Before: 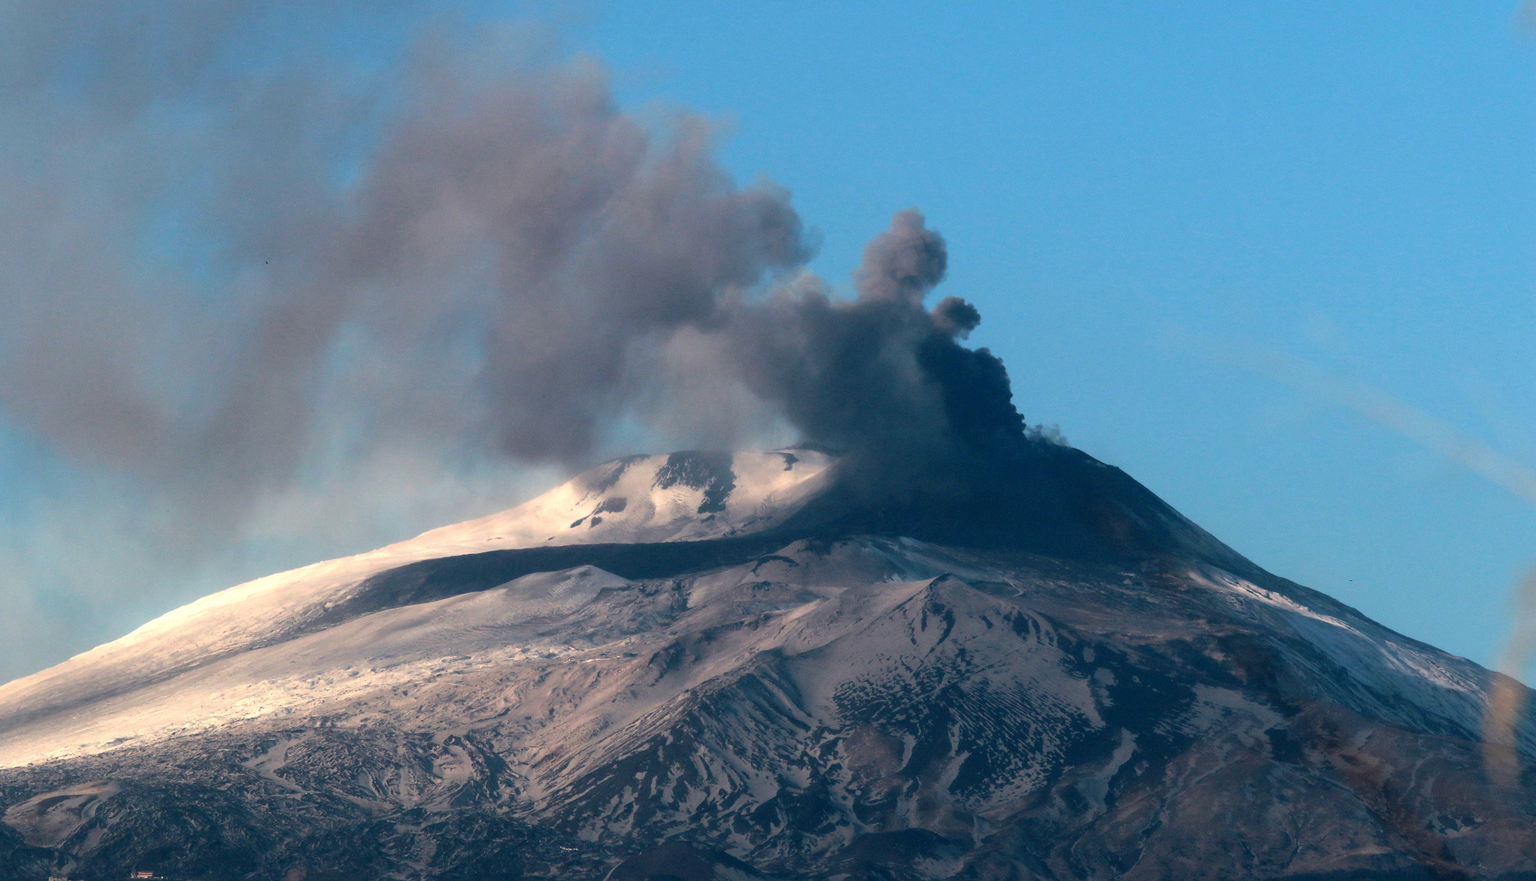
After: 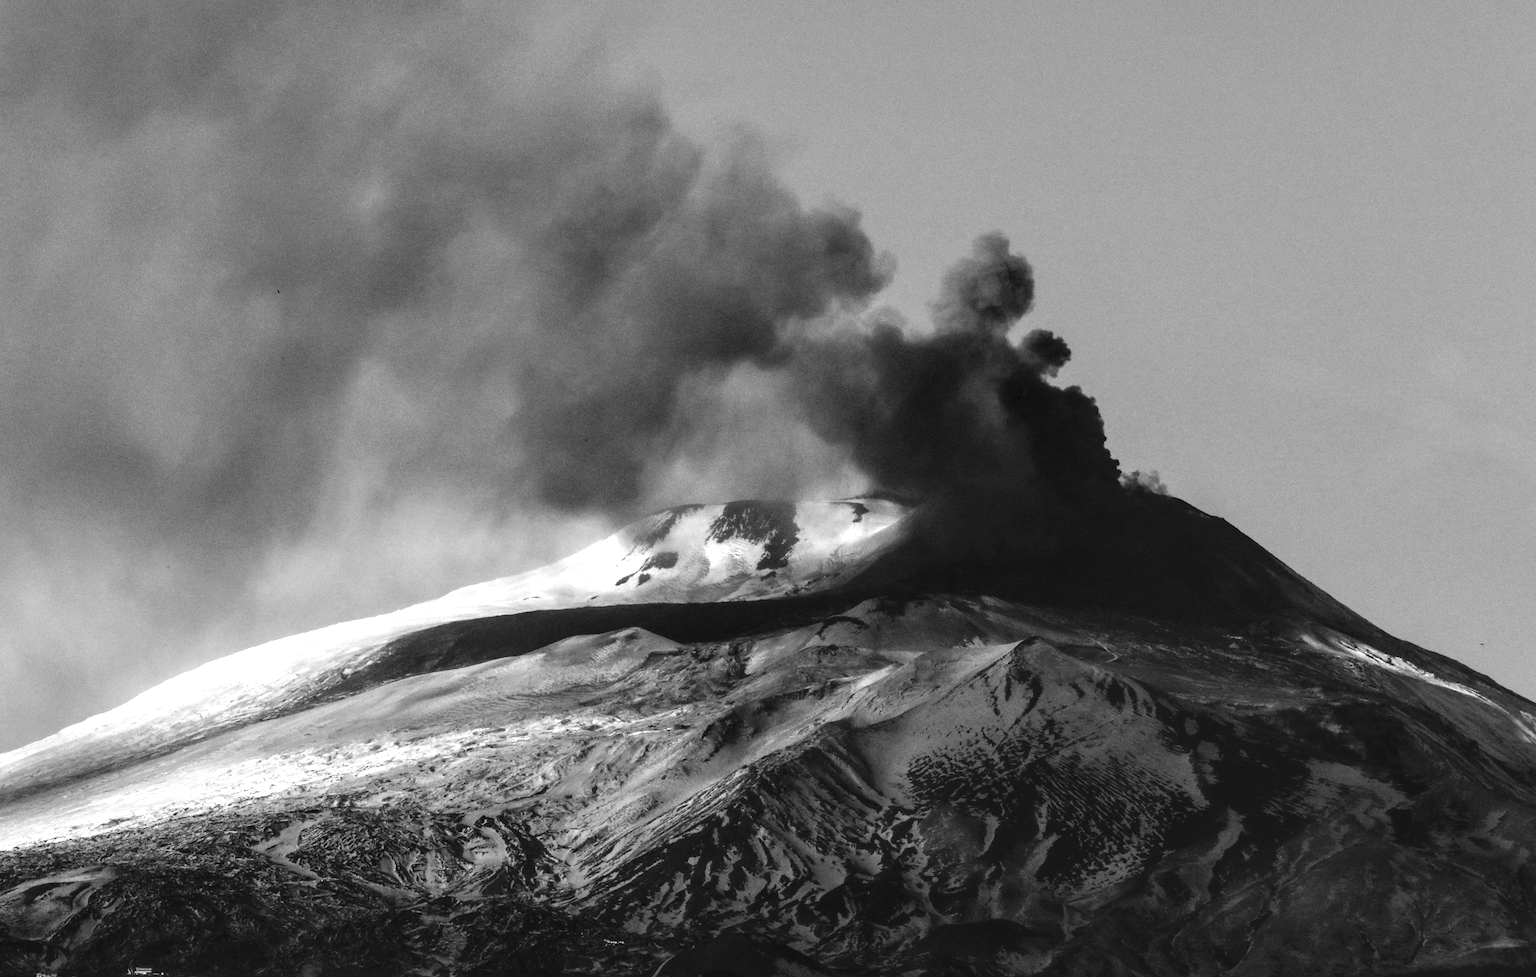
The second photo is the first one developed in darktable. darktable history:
tone curve: curves: ch0 [(0, 0) (0.003, 0) (0.011, 0.001) (0.025, 0.003) (0.044, 0.005) (0.069, 0.011) (0.1, 0.021) (0.136, 0.035) (0.177, 0.079) (0.224, 0.134) (0.277, 0.219) (0.335, 0.315) (0.399, 0.42) (0.468, 0.529) (0.543, 0.636) (0.623, 0.727) (0.709, 0.805) (0.801, 0.88) (0.898, 0.957) (1, 1)], preserve colors none
color balance rgb: linear chroma grading › global chroma 15%, perceptual saturation grading › global saturation 30%
crop and rotate: left 1.088%, right 8.807%
white balance: red 1.004, blue 1.096
local contrast: highlights 60%, shadows 60%, detail 160%
monochrome: on, module defaults
color balance: output saturation 120%
rgb curve: curves: ch0 [(0, 0.186) (0.314, 0.284) (0.775, 0.708) (1, 1)], compensate middle gray true, preserve colors none
